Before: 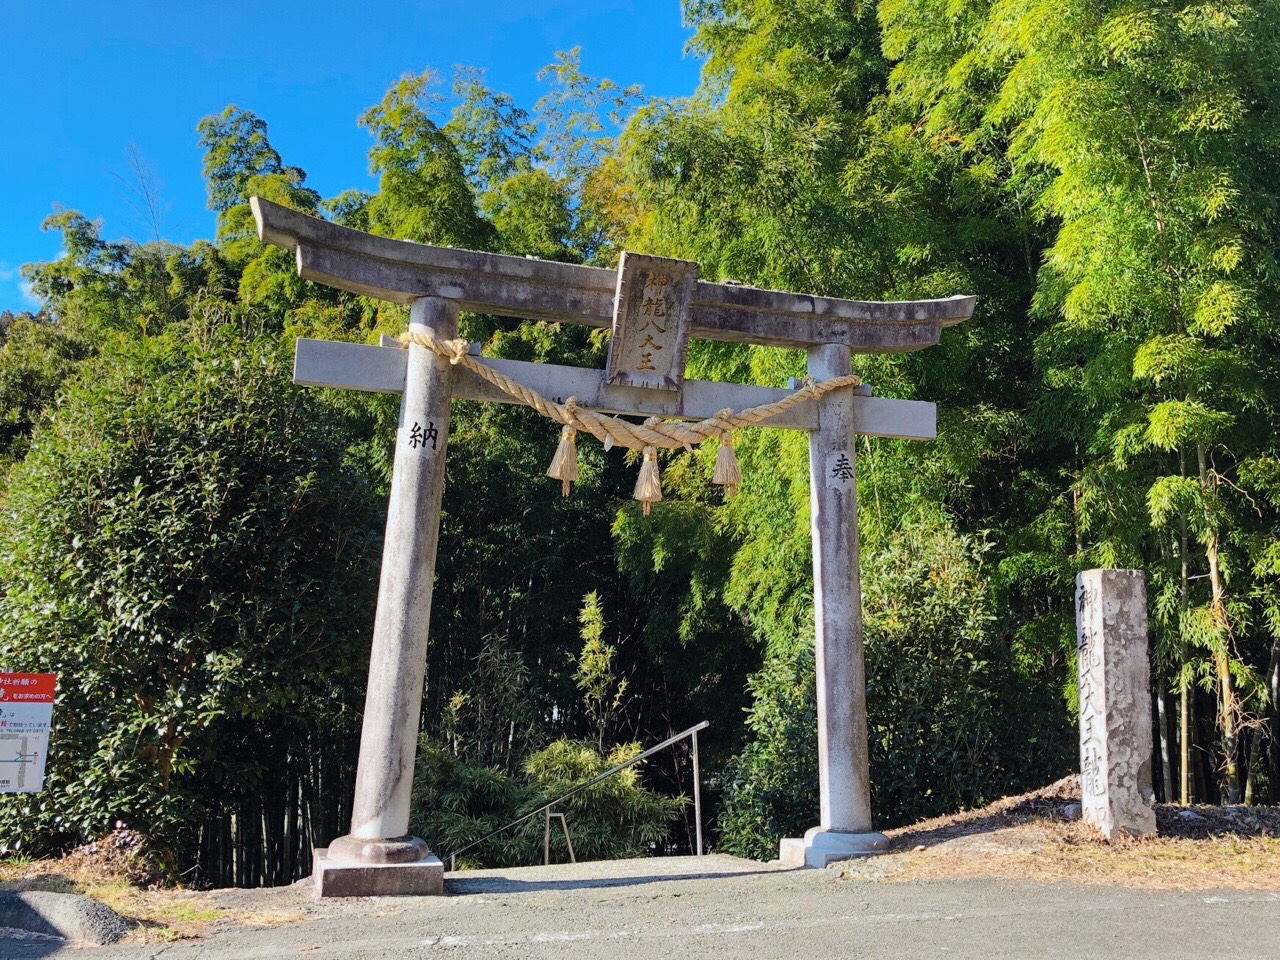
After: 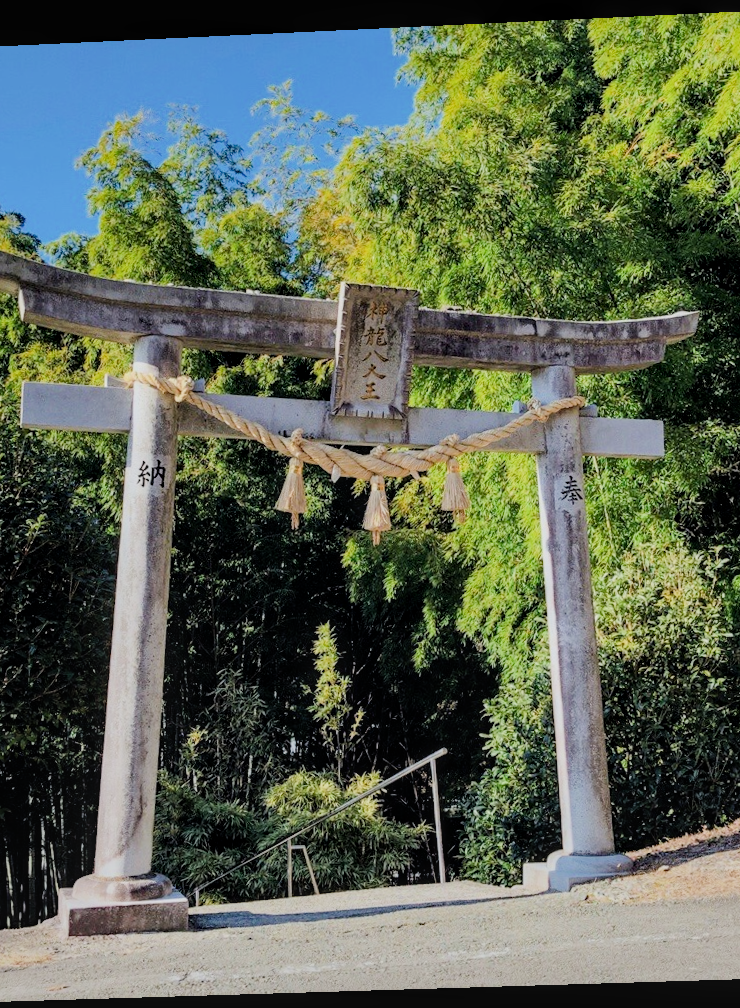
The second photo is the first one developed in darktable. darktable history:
rotate and perspective: rotation -2.22°, lens shift (horizontal) -0.022, automatic cropping off
crop: left 21.496%, right 22.254%
local contrast: on, module defaults
exposure: black level correction 0.001, exposure 0.5 EV, compensate exposure bias true, compensate highlight preservation false
filmic rgb: black relative exposure -6.98 EV, white relative exposure 5.63 EV, hardness 2.86
